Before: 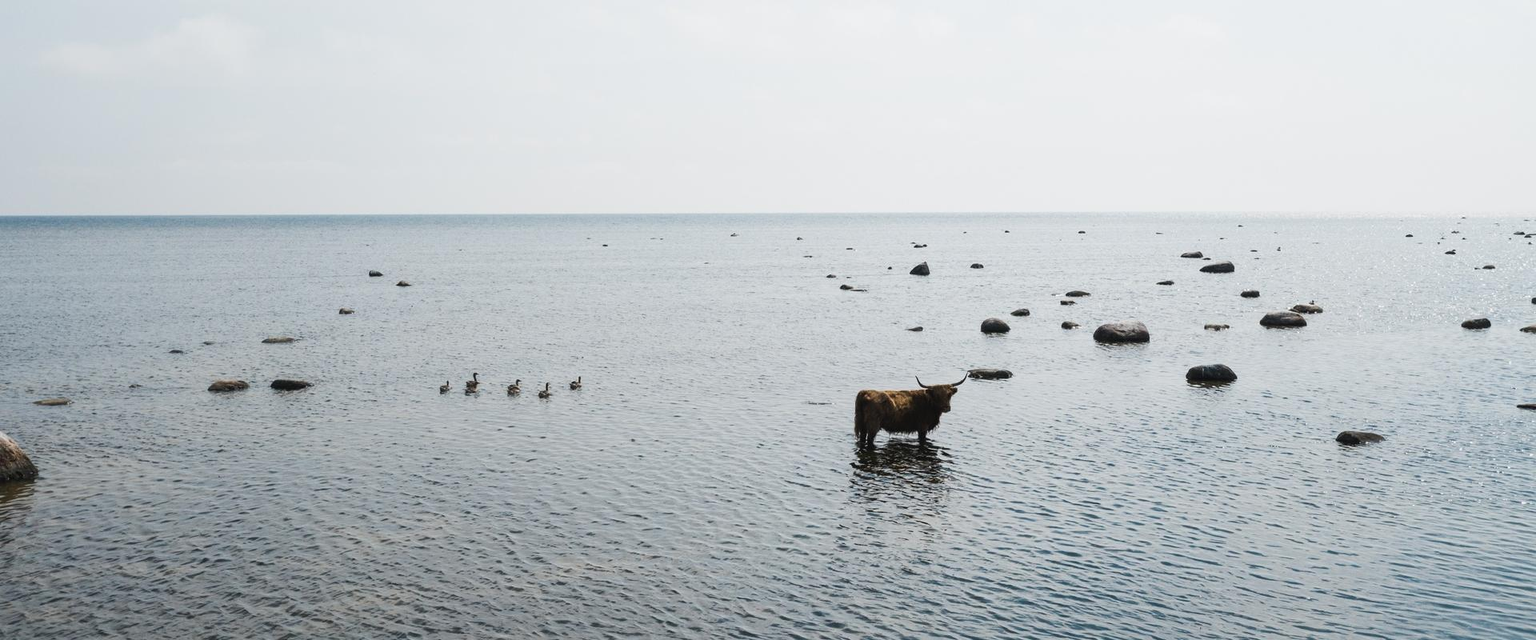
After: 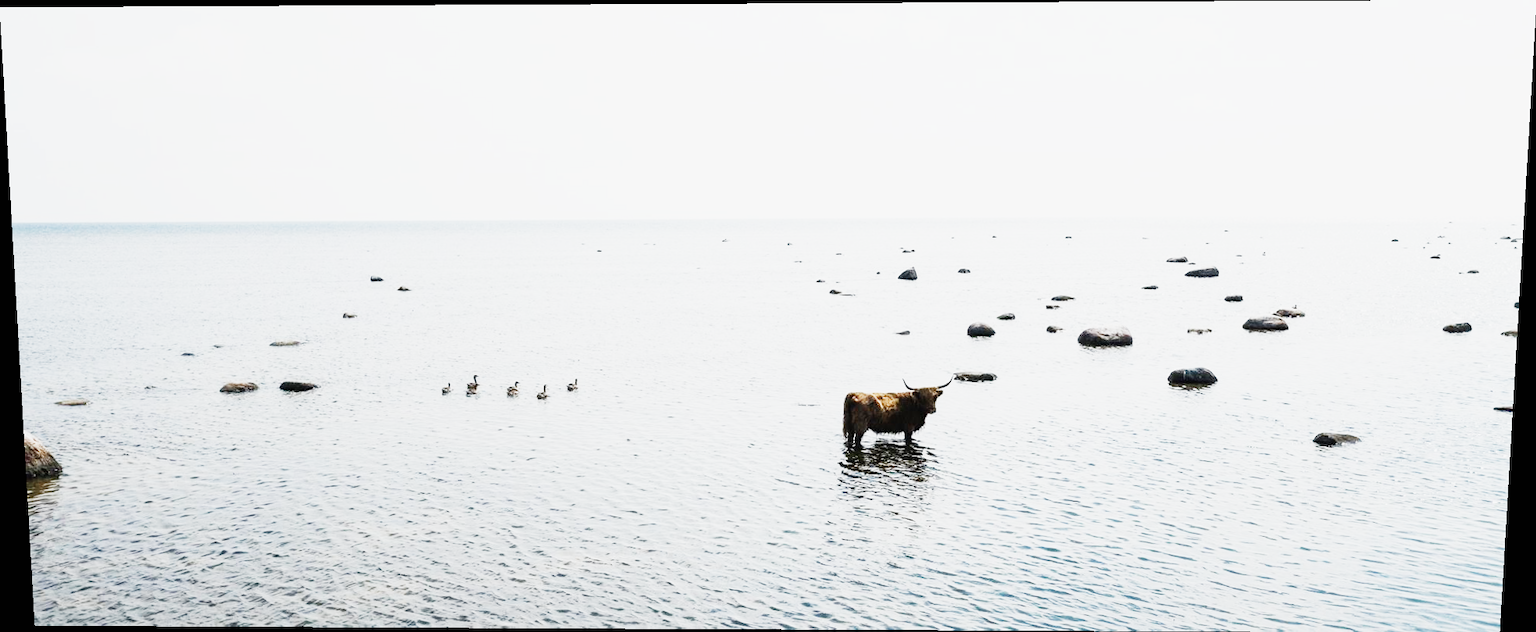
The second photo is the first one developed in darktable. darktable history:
exposure: black level correction 0.001, exposure 1.822 EV, compensate exposure bias true, compensate highlight preservation false
sigmoid: contrast 1.69, skew -0.23, preserve hue 0%, red attenuation 0.1, red rotation 0.035, green attenuation 0.1, green rotation -0.017, blue attenuation 0.15, blue rotation -0.052, base primaries Rec2020
rotate and perspective: lens shift (vertical) 0.048, lens shift (horizontal) -0.024, automatic cropping off
